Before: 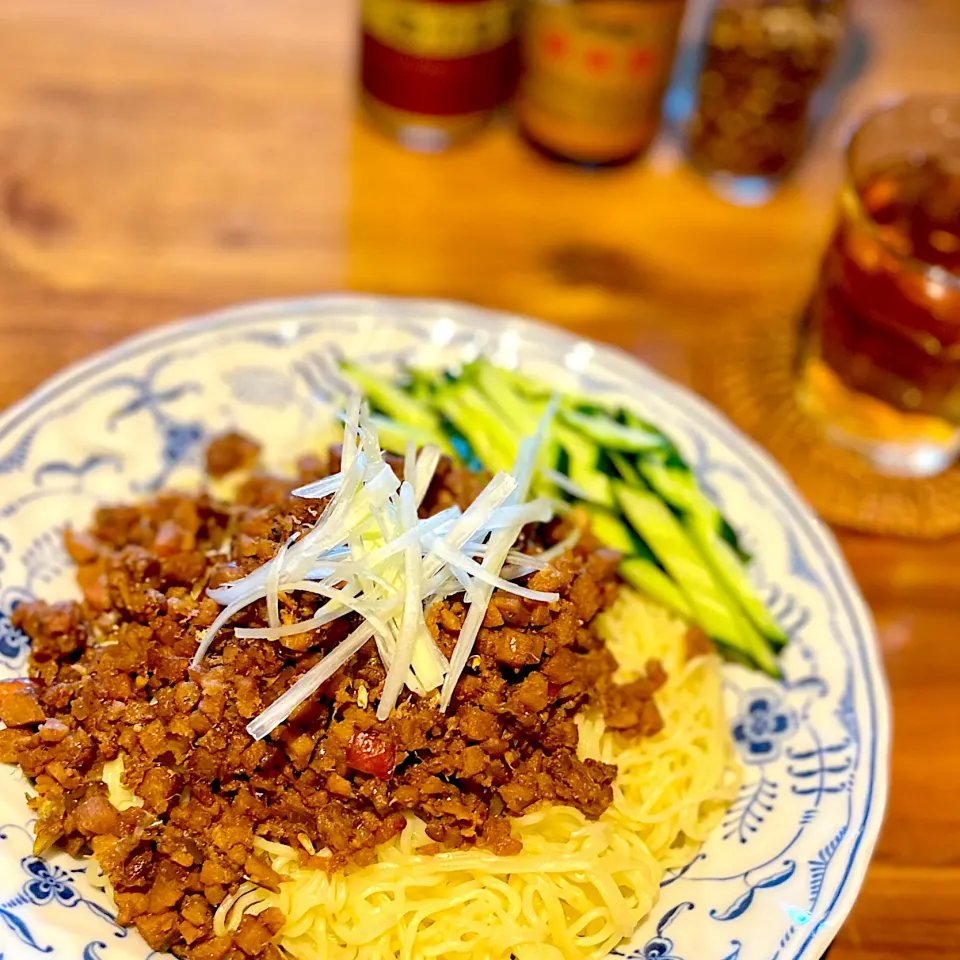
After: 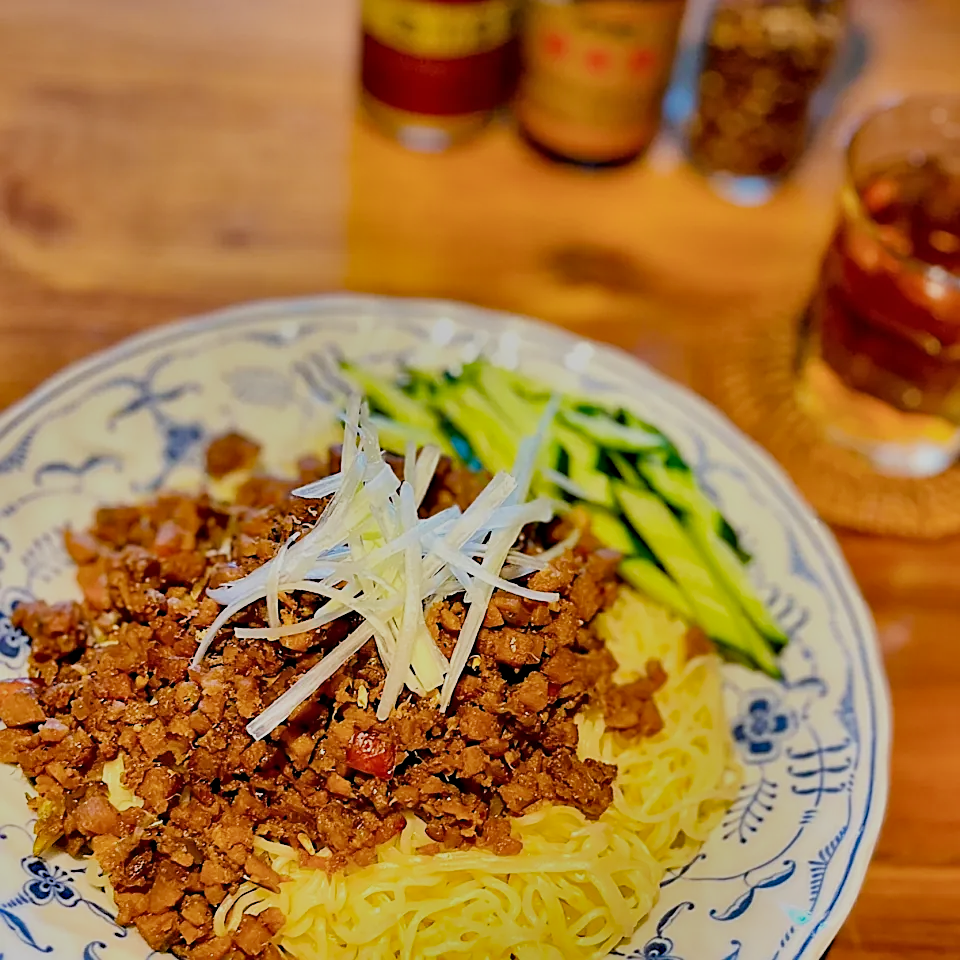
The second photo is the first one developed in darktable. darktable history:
filmic rgb: black relative exposure -7.32 EV, white relative exposure 5.09 EV, hardness 3.2
shadows and highlights: shadows 24.5, highlights -78.15, soften with gaussian
sharpen: on, module defaults
